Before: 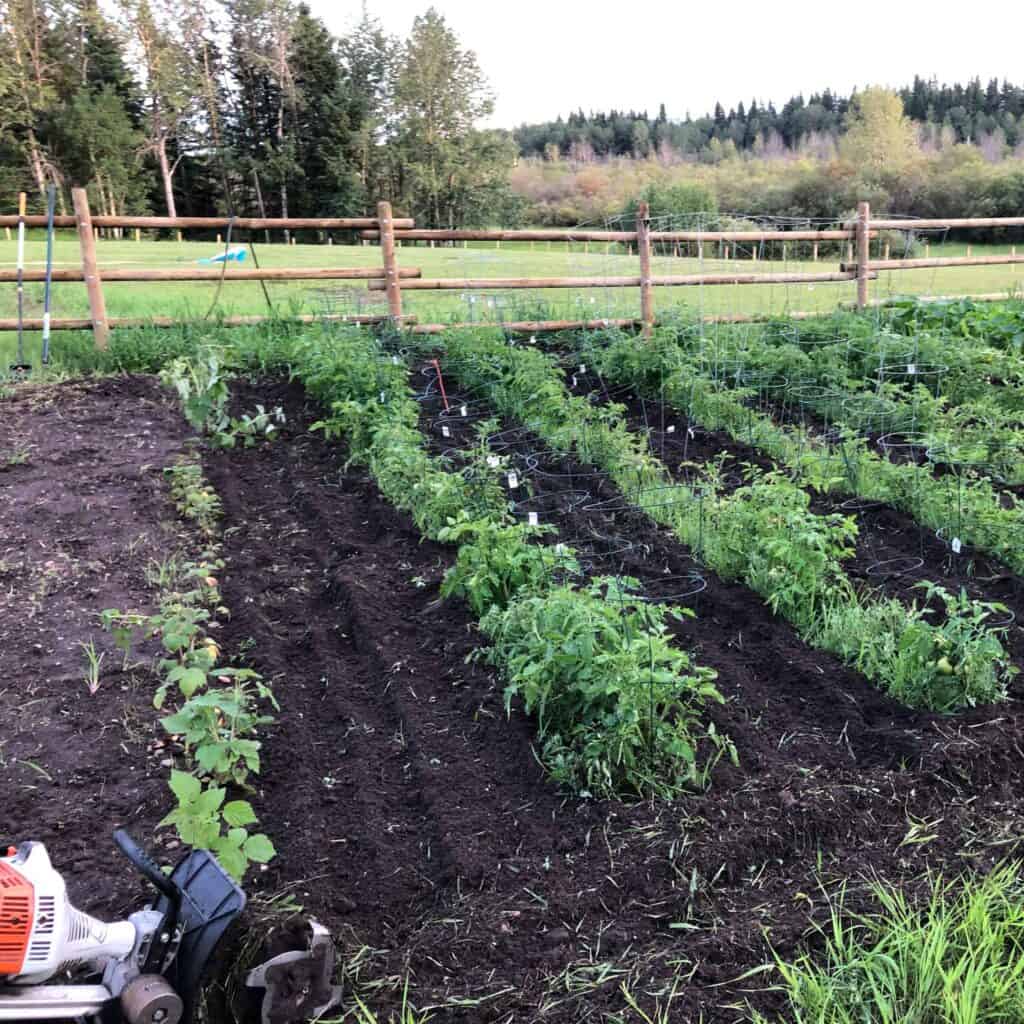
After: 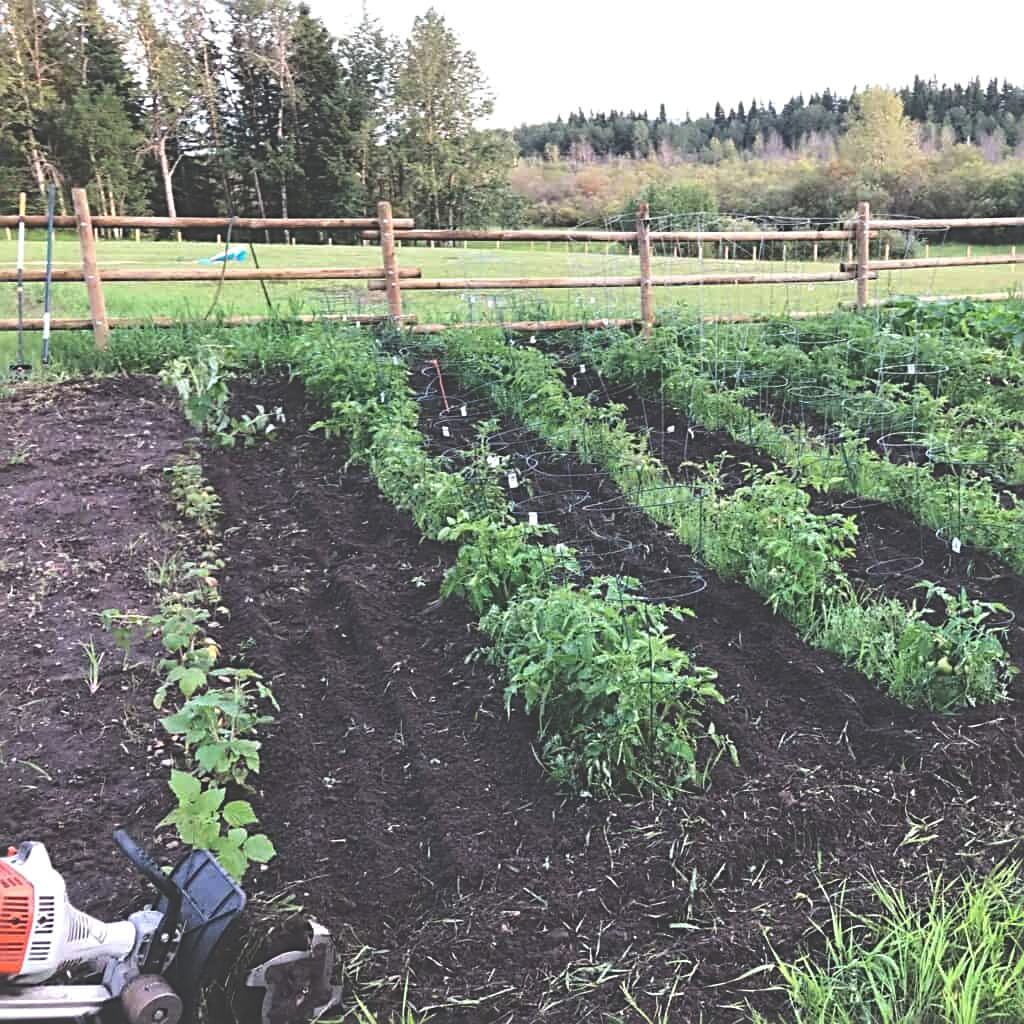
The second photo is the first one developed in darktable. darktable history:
exposure: black level correction -0.041, exposure 0.064 EV, compensate highlight preservation false
sharpen: radius 3.119
